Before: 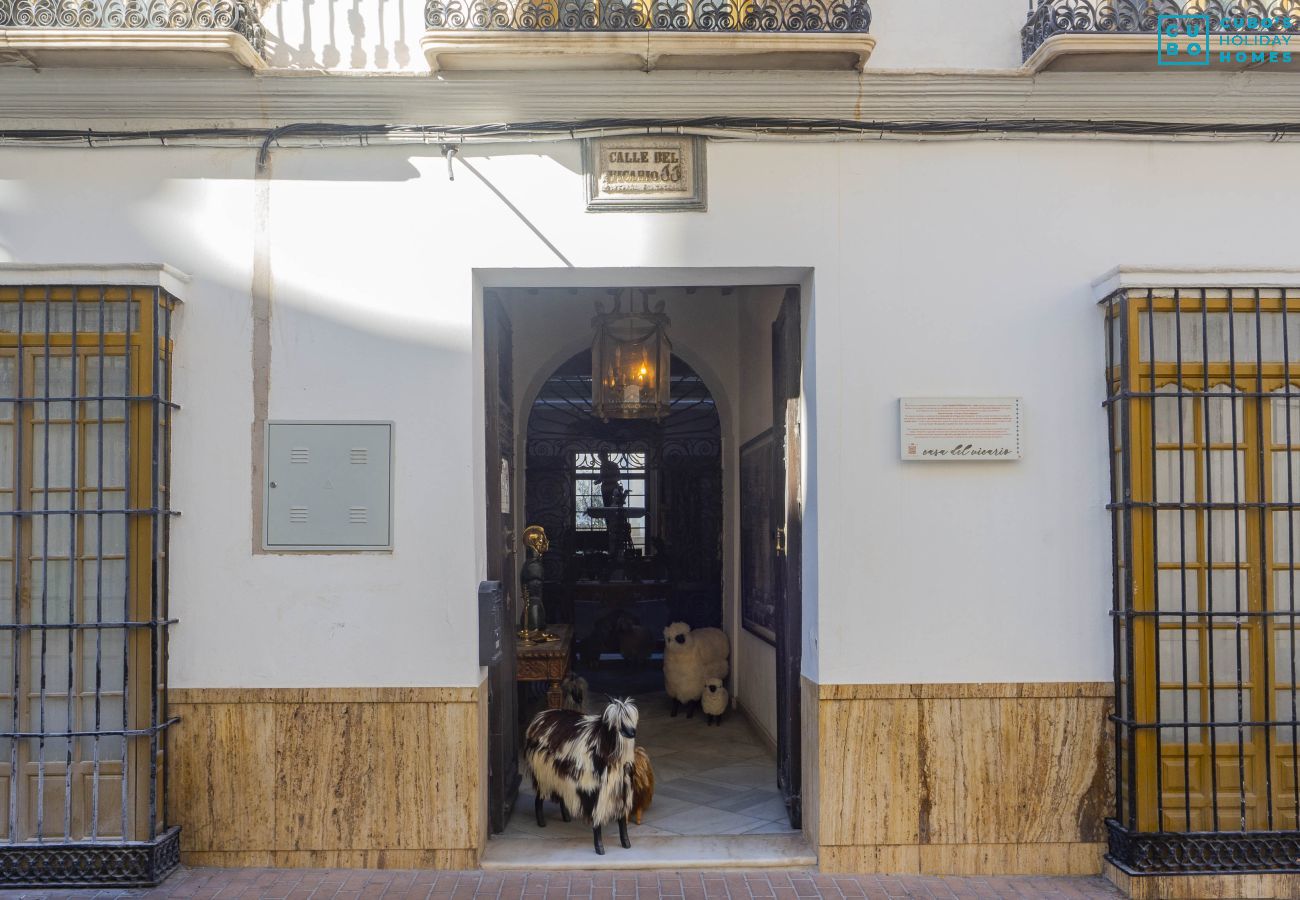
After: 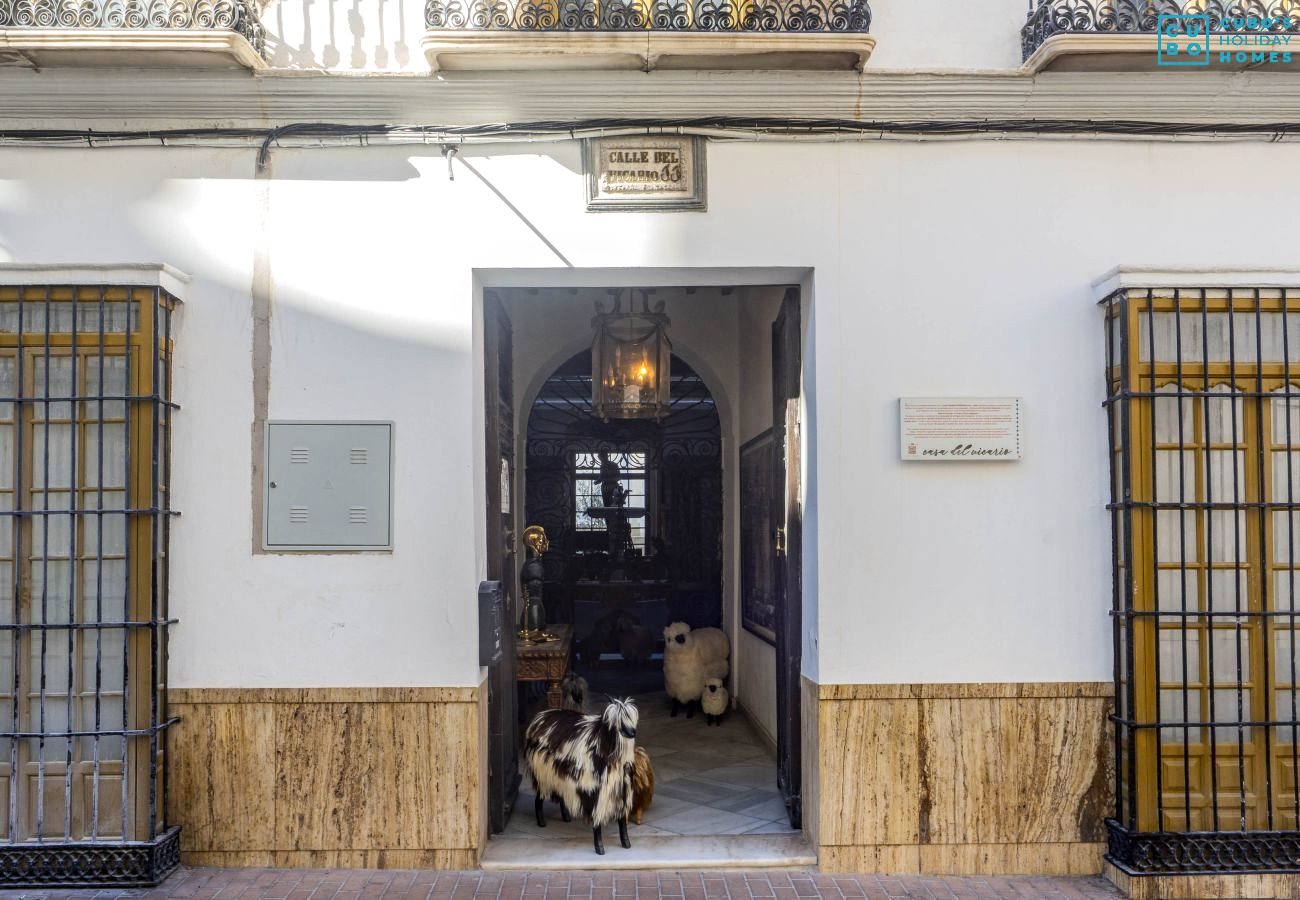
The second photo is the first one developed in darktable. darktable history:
contrast brightness saturation: contrast 0.152, brightness 0.047
local contrast: detail 130%
exposure: compensate highlight preservation false
